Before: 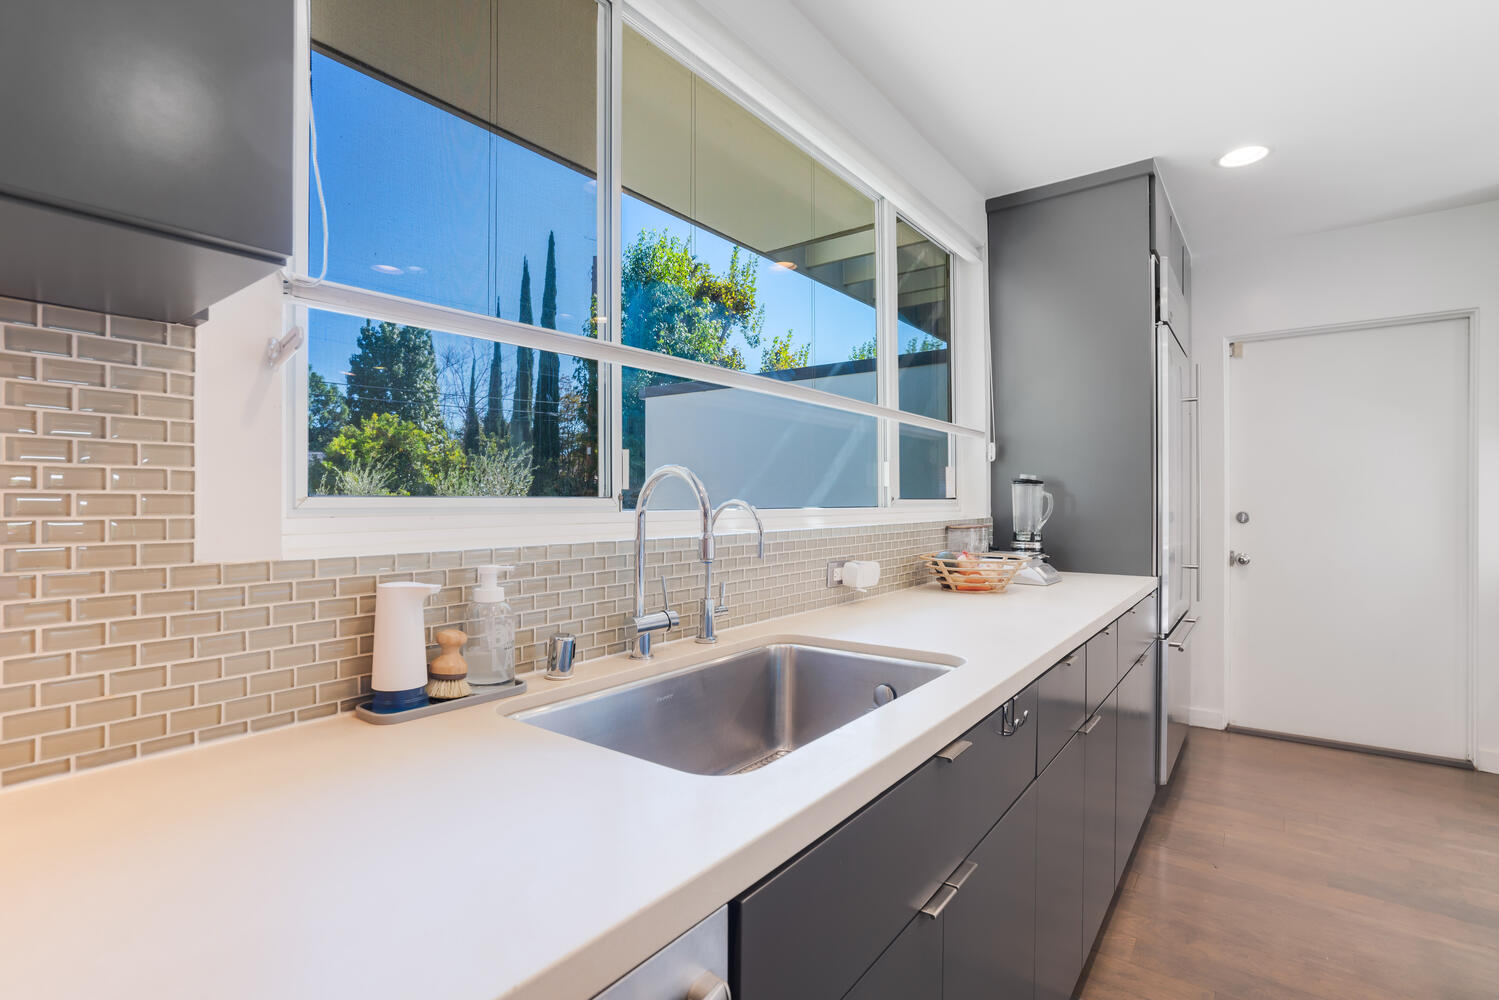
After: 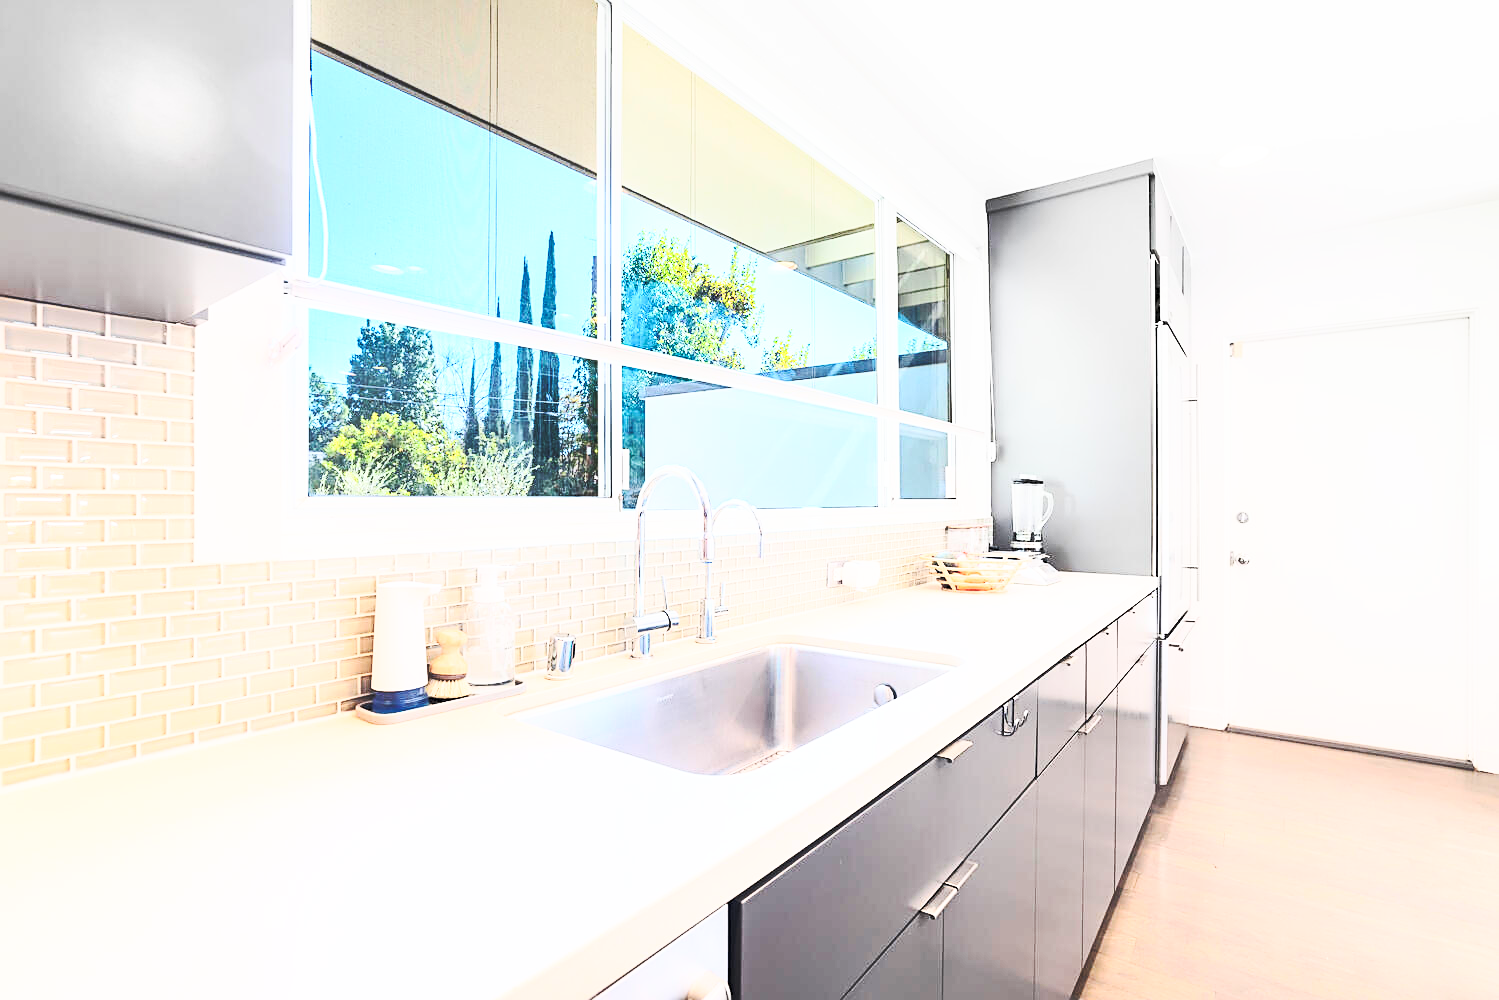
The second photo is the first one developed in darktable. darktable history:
base curve: curves: ch0 [(0, 0) (0.032, 0.037) (0.105, 0.228) (0.435, 0.76) (0.856, 0.983) (1, 1)], preserve colors none
contrast brightness saturation: contrast 0.39, brightness 0.53
sharpen: on, module defaults
